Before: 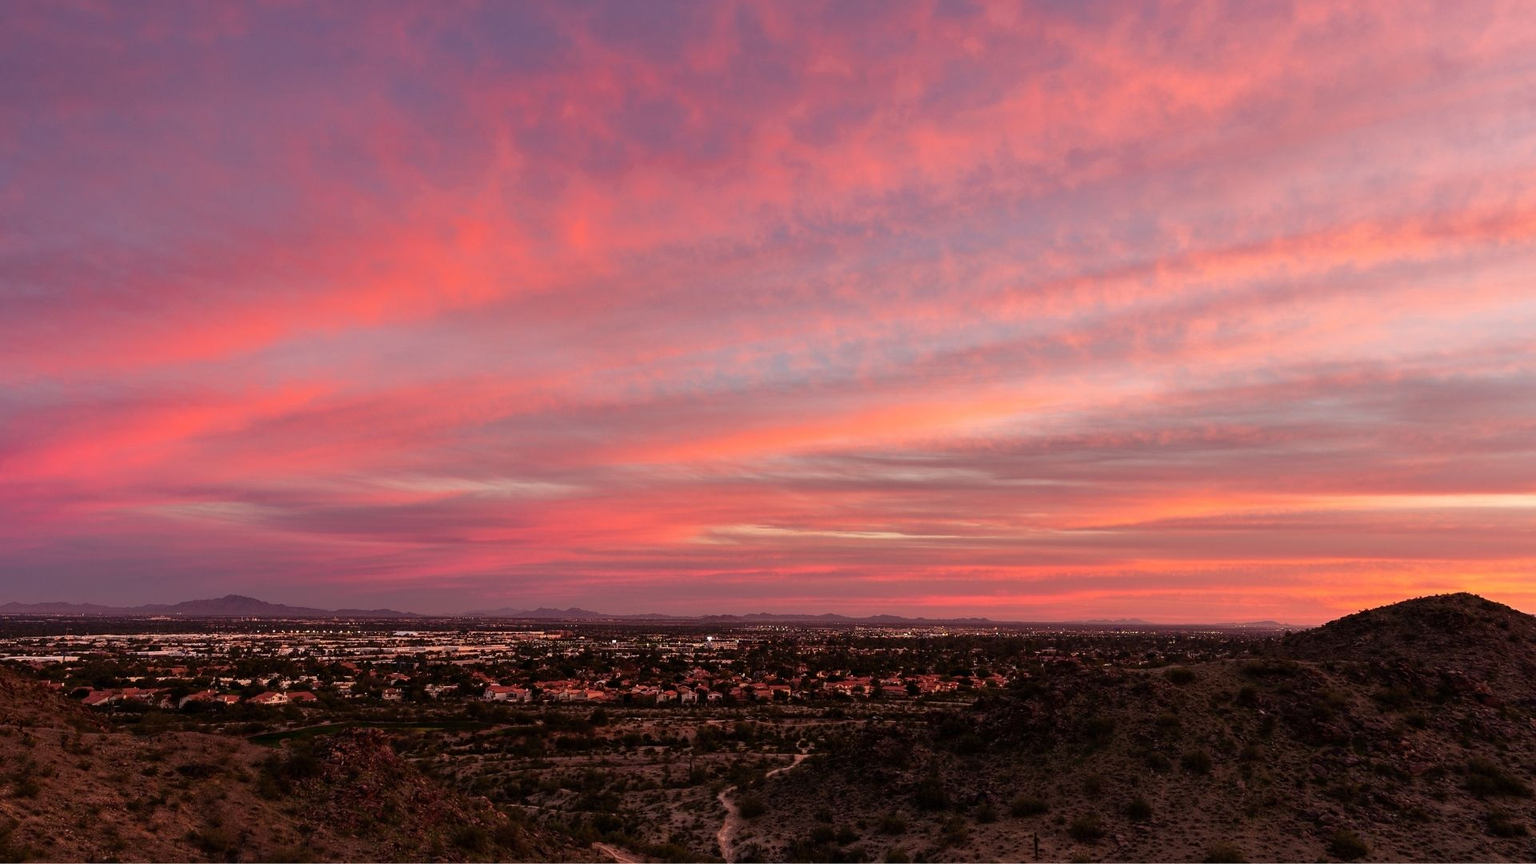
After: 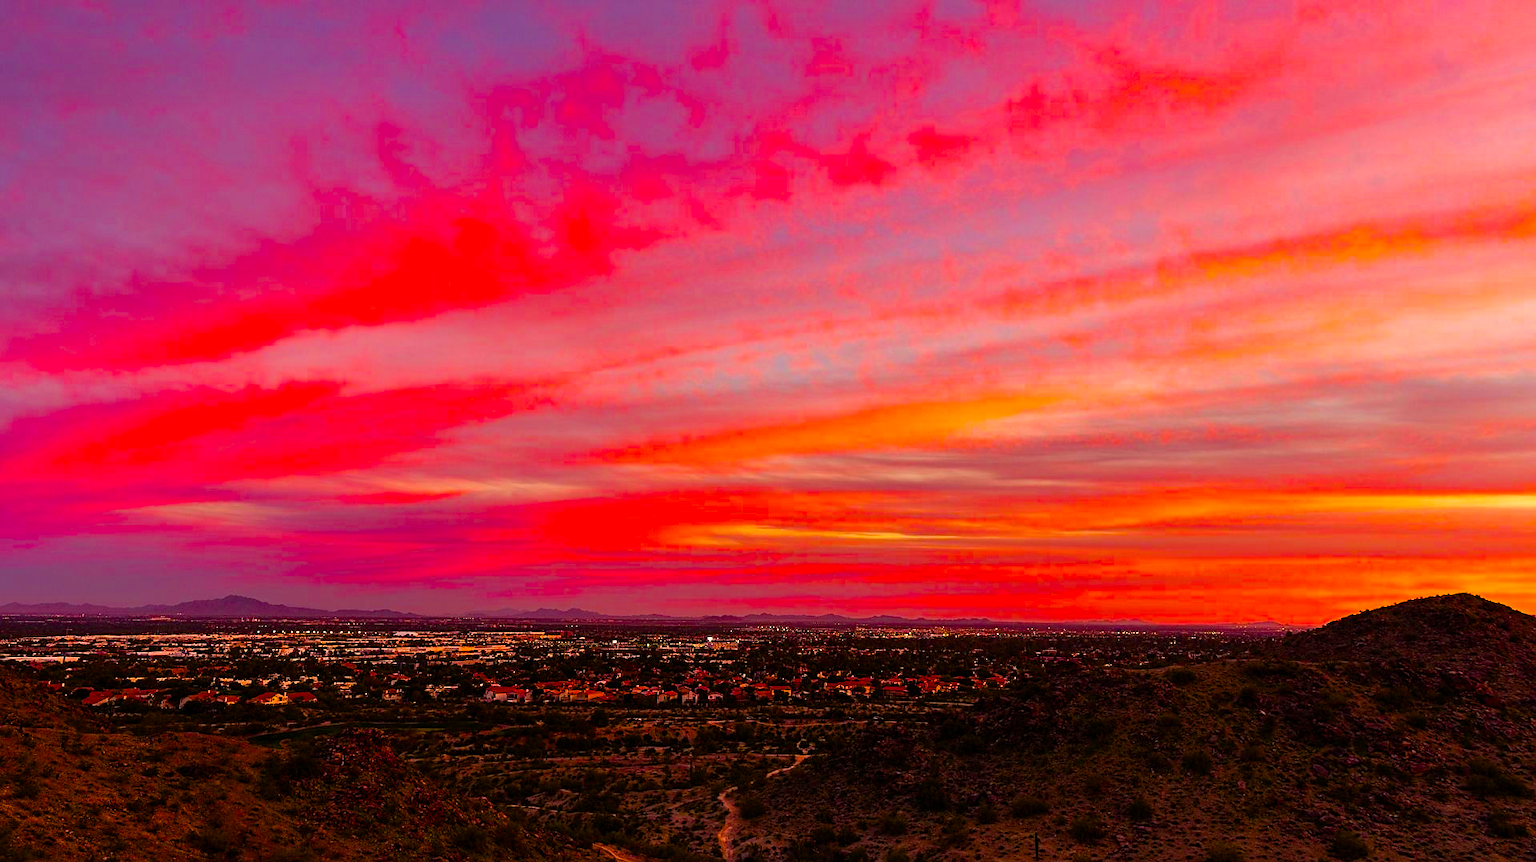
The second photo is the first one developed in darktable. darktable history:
color zones: curves: ch0 [(0, 0.5) (0.143, 0.5) (0.286, 0.5) (0.429, 0.5) (0.571, 0.5) (0.714, 0.476) (0.857, 0.5) (1, 0.5)]; ch2 [(0, 0.5) (0.143, 0.5) (0.286, 0.5) (0.429, 0.5) (0.571, 0.5) (0.714, 0.487) (0.857, 0.5) (1, 0.5)]
color balance rgb: highlights gain › luminance 5.767%, highlights gain › chroma 2.503%, highlights gain › hue 89.31°, global offset › hue 171.52°, linear chroma grading › global chroma 14.968%, perceptual saturation grading › global saturation 99.139%, global vibrance 11.433%, contrast 4.944%
sharpen: radius 1.465, amount 0.409, threshold 1.521
crop: left 0.04%
